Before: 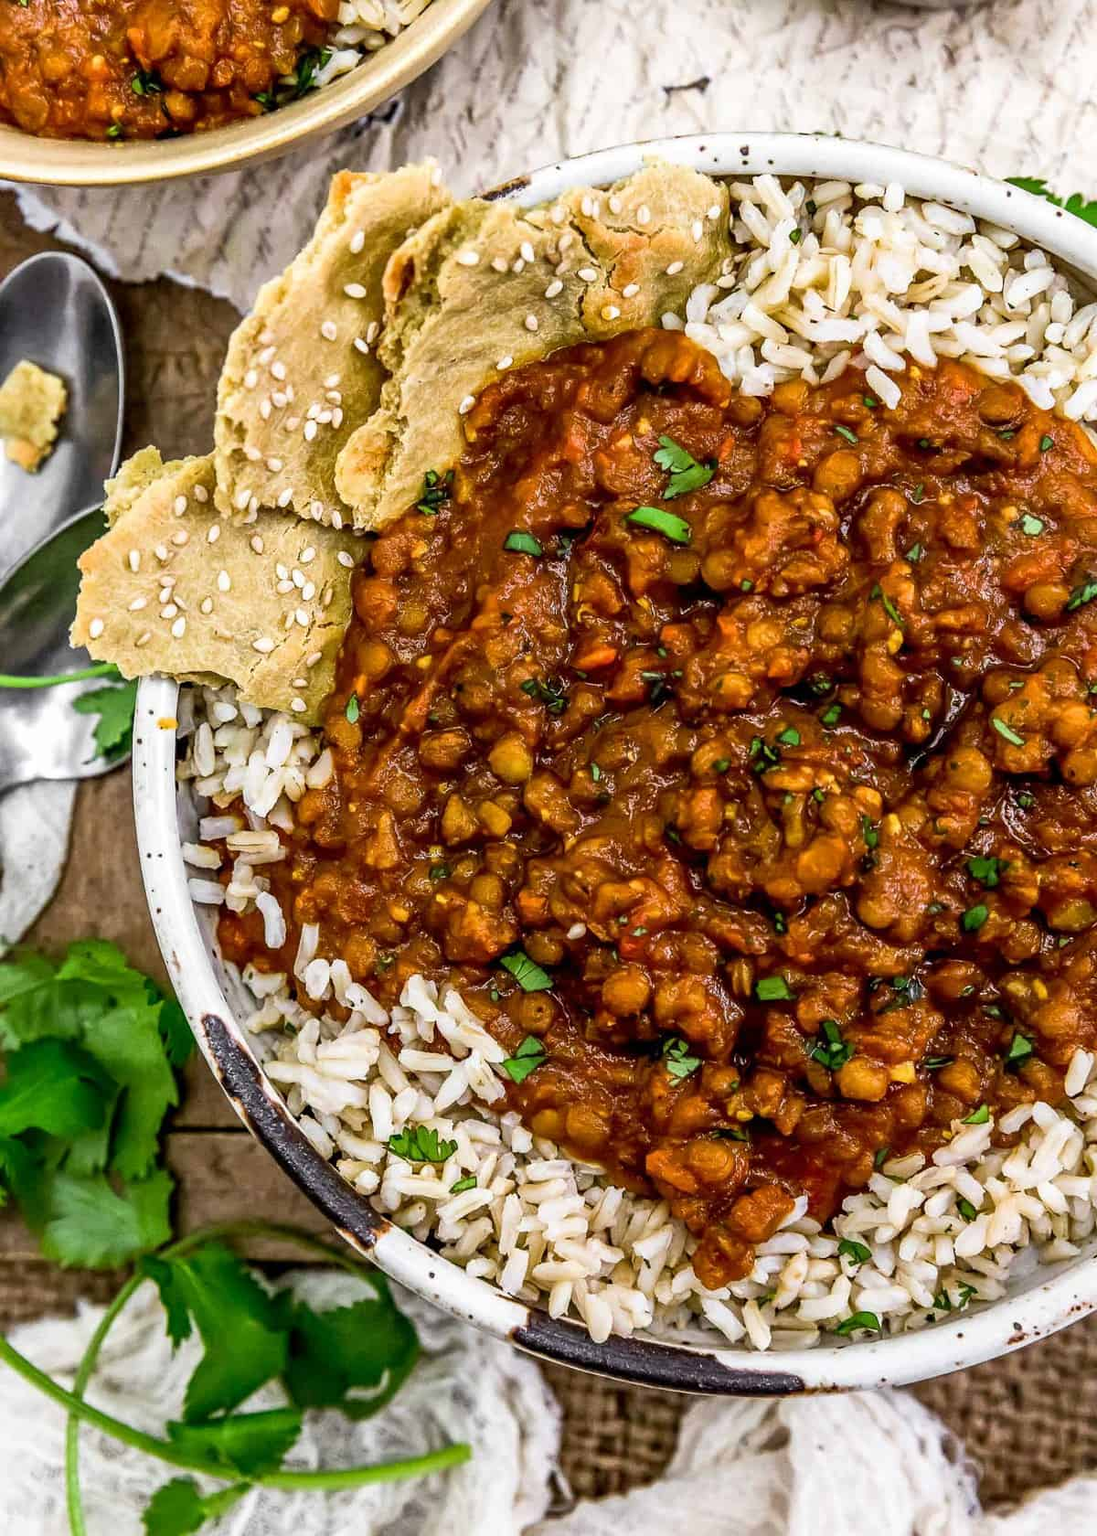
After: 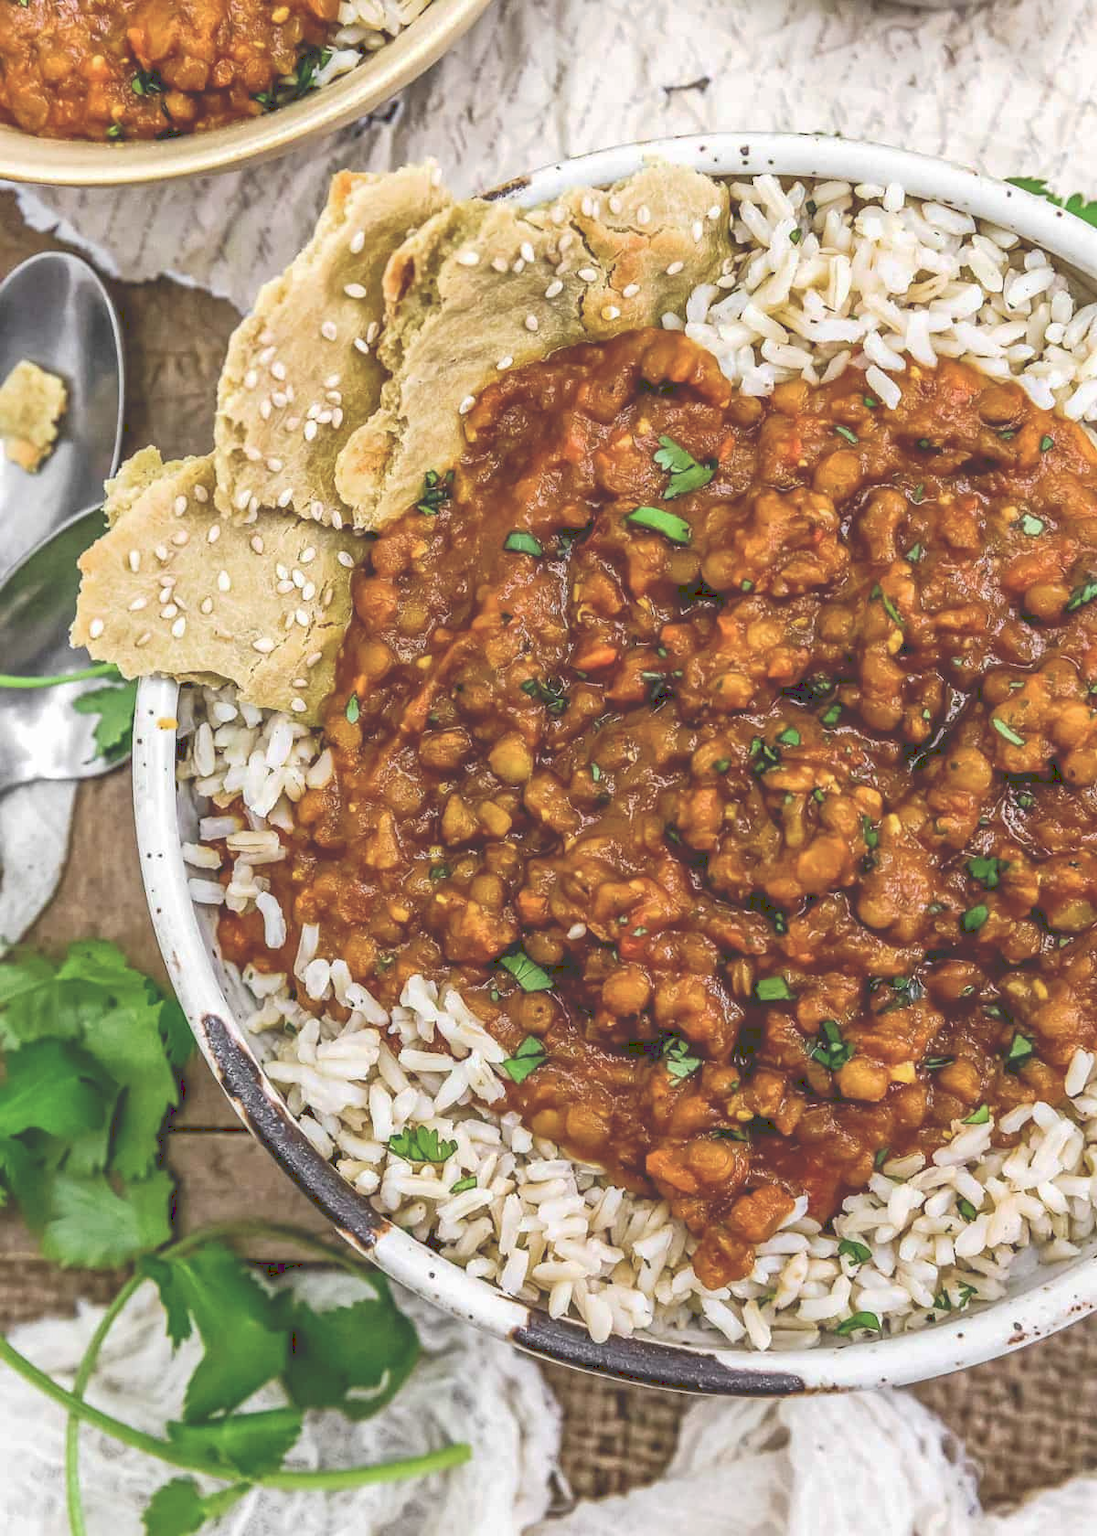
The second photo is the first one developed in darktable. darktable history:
tone curve: curves: ch0 [(0, 0) (0.003, 0.238) (0.011, 0.238) (0.025, 0.242) (0.044, 0.256) (0.069, 0.277) (0.1, 0.294) (0.136, 0.315) (0.177, 0.345) (0.224, 0.379) (0.277, 0.419) (0.335, 0.463) (0.399, 0.511) (0.468, 0.566) (0.543, 0.627) (0.623, 0.687) (0.709, 0.75) (0.801, 0.824) (0.898, 0.89) (1, 1)], preserve colors none
